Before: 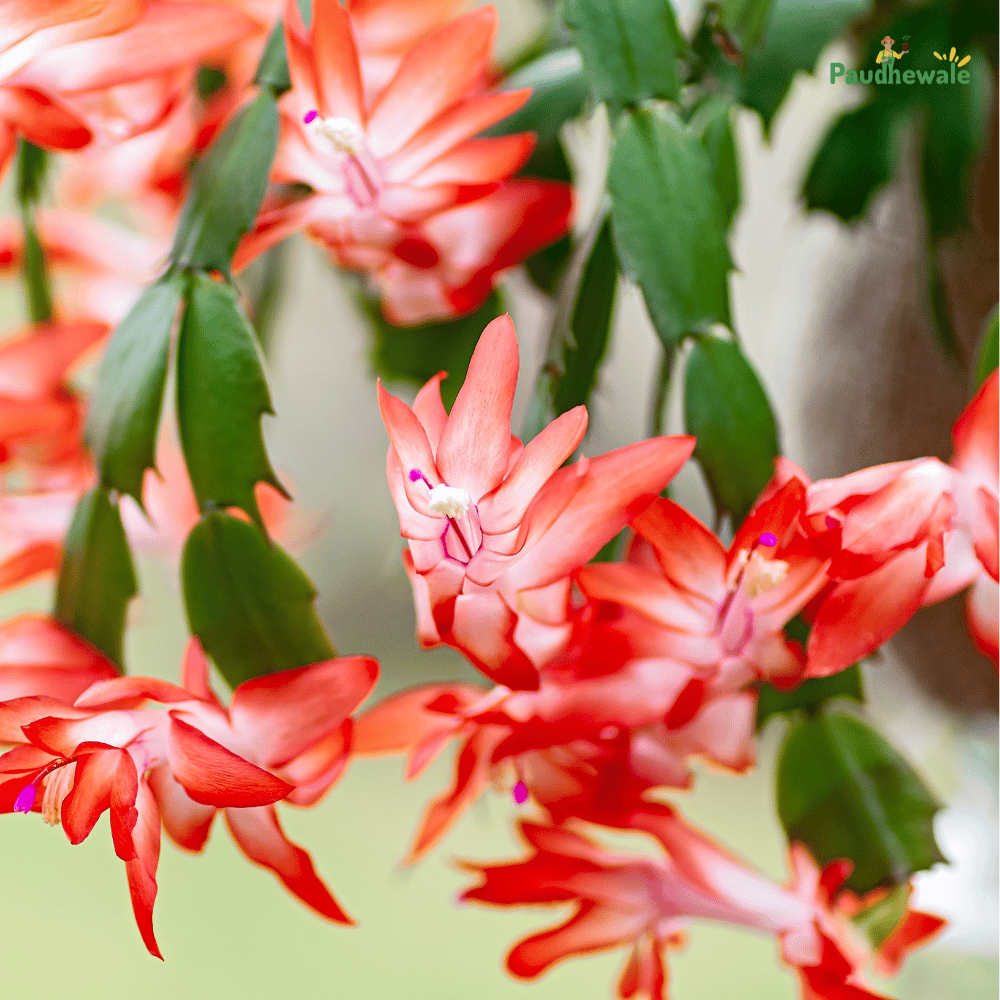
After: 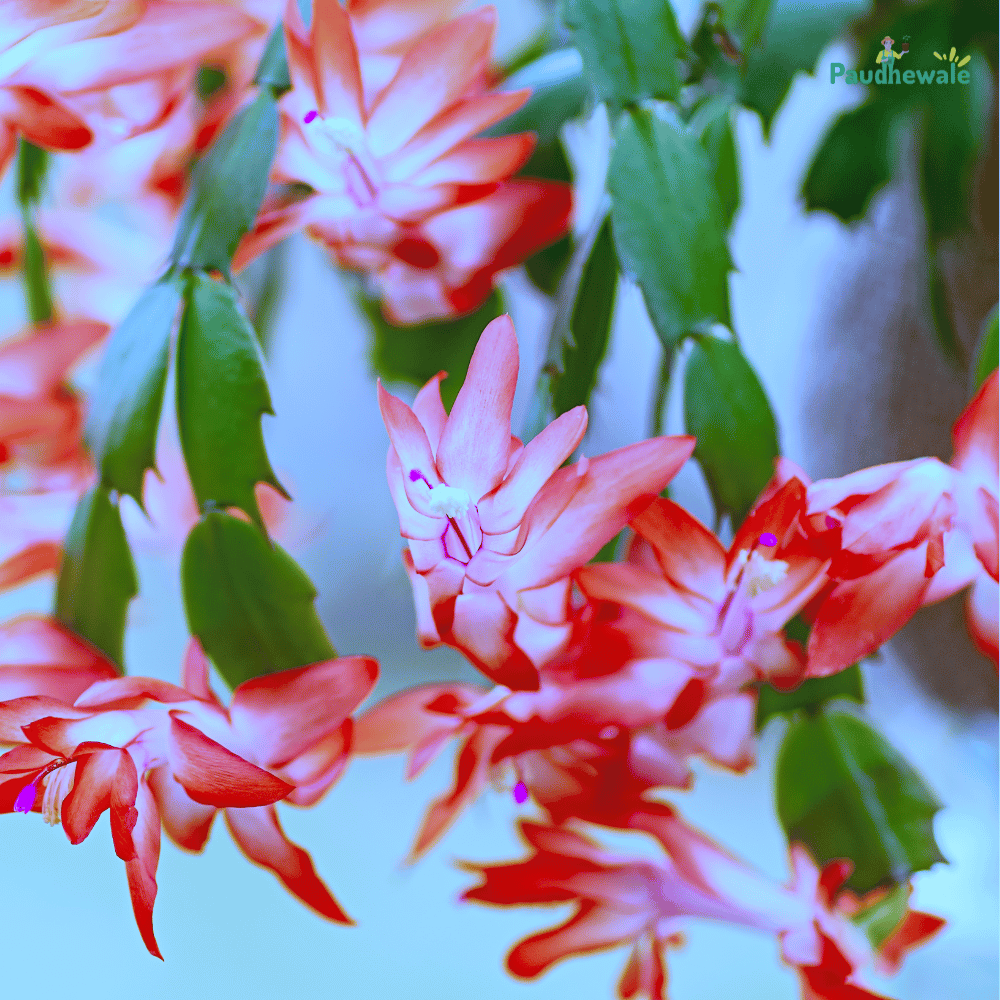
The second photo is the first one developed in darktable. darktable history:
white balance: red 0.766, blue 1.537
contrast brightness saturation: contrast -0.1, brightness 0.05, saturation 0.08
